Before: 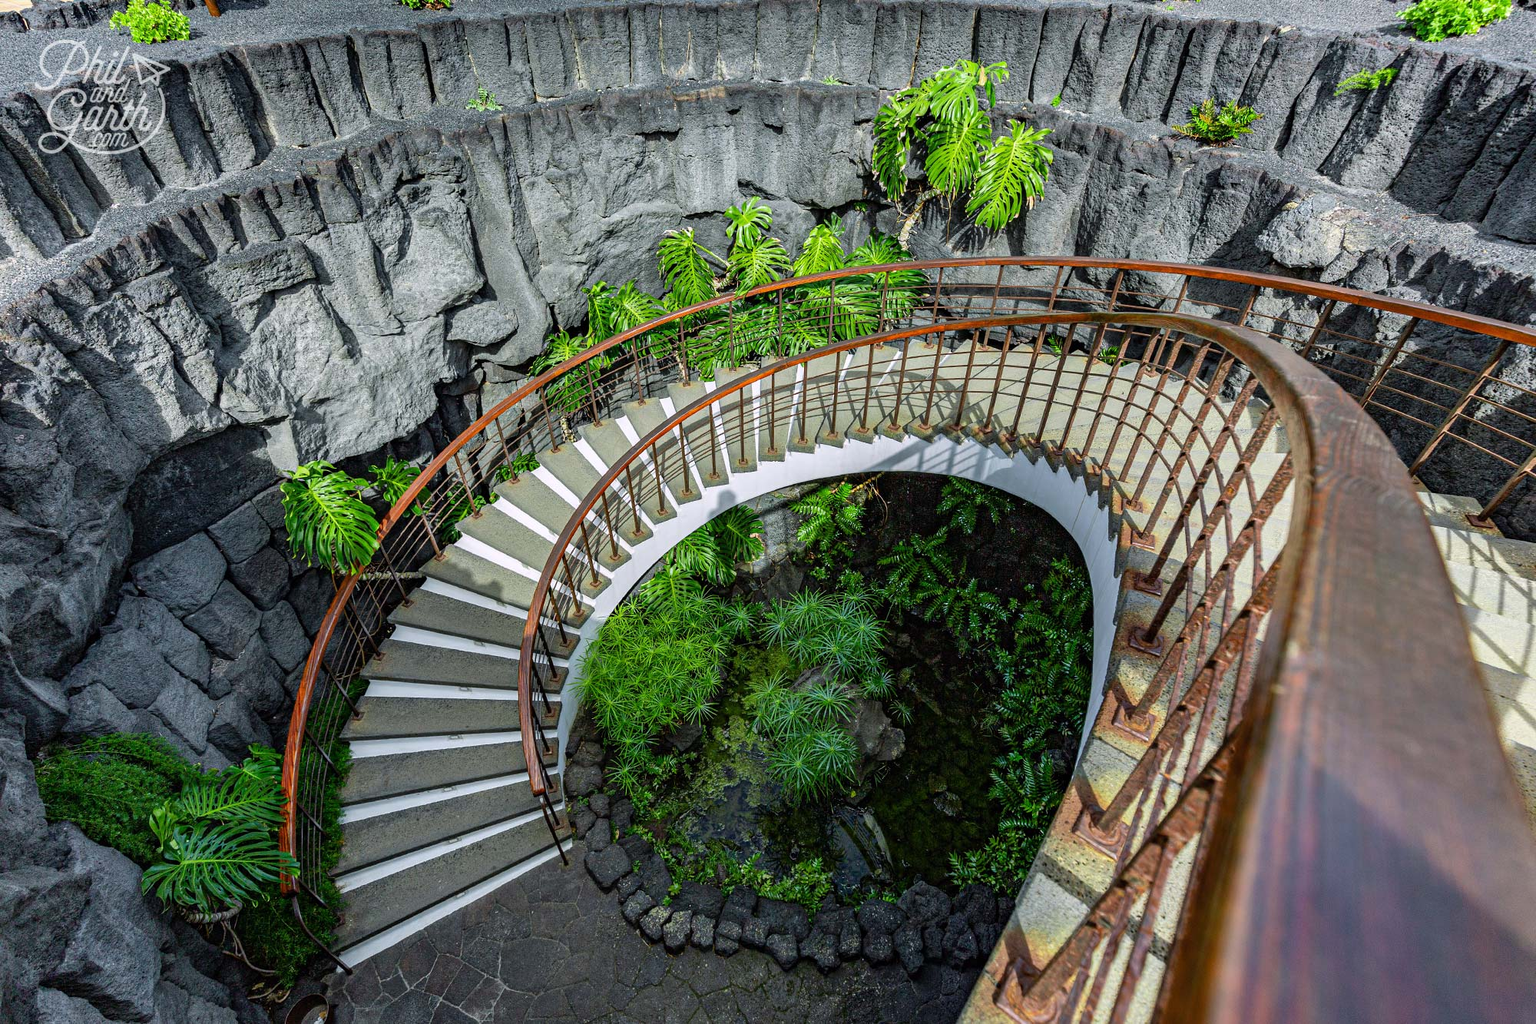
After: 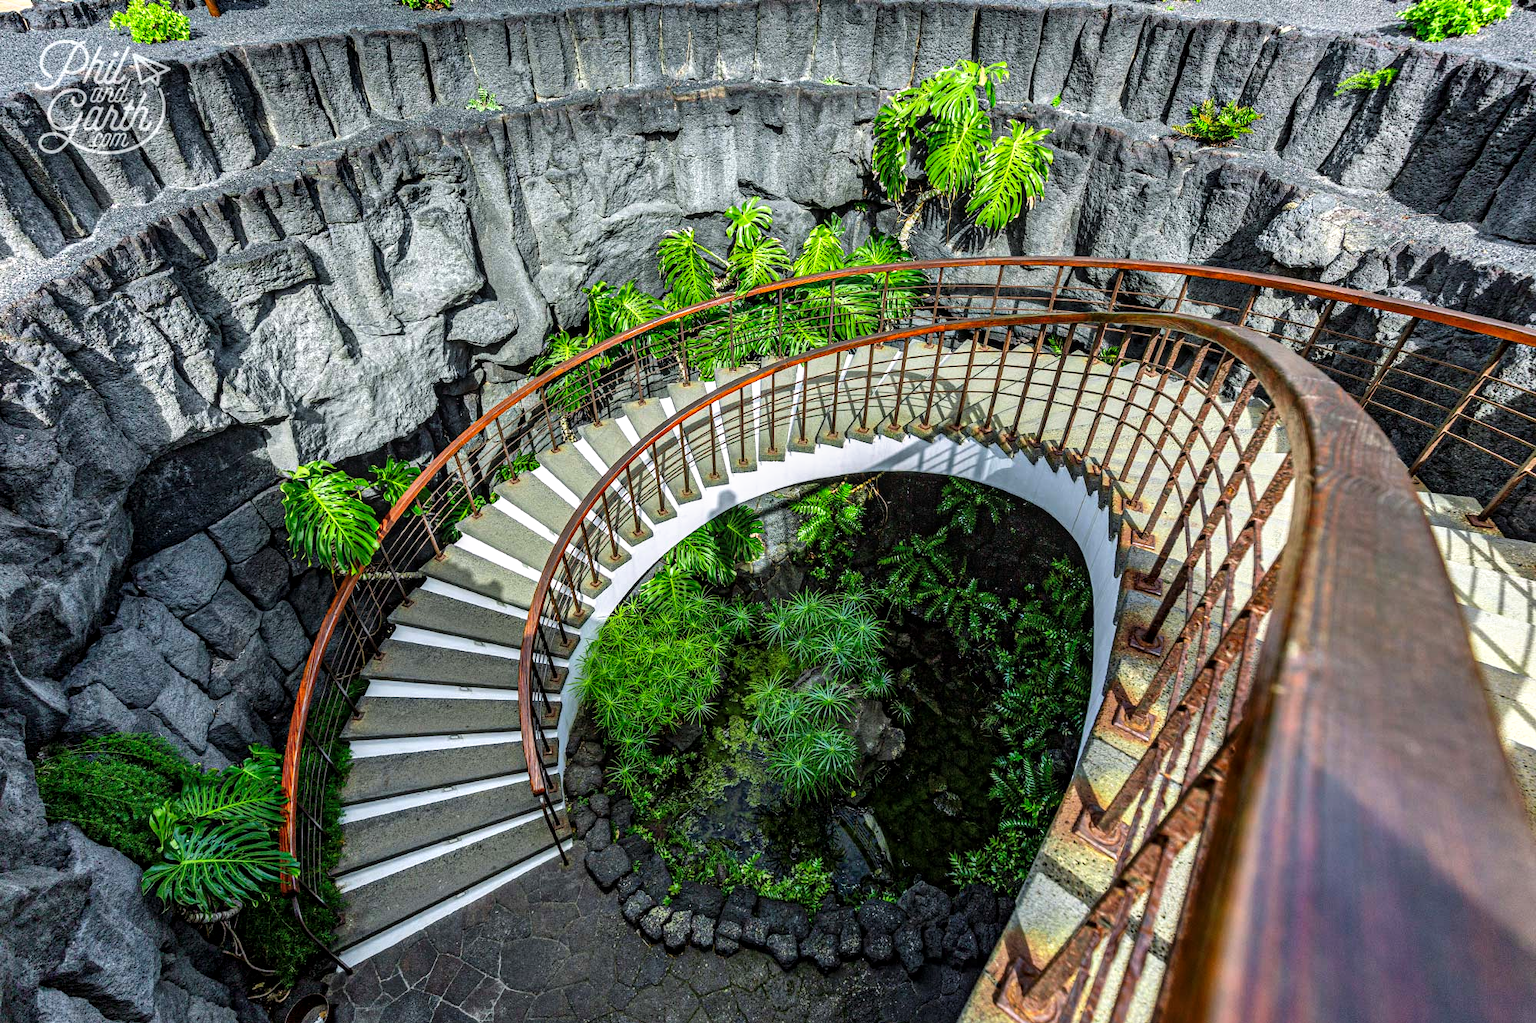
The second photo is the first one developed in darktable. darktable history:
shadows and highlights: shadows 25.04, highlights -48.24, soften with gaussian
tone curve: curves: ch0 [(0, 0) (0.003, 0.002) (0.011, 0.009) (0.025, 0.02) (0.044, 0.036) (0.069, 0.057) (0.1, 0.081) (0.136, 0.115) (0.177, 0.153) (0.224, 0.202) (0.277, 0.264) (0.335, 0.333) (0.399, 0.409) (0.468, 0.491) (0.543, 0.58) (0.623, 0.675) (0.709, 0.777) (0.801, 0.88) (0.898, 0.98) (1, 1)], preserve colors none
exposure: compensate exposure bias true, compensate highlight preservation false
local contrast: on, module defaults
